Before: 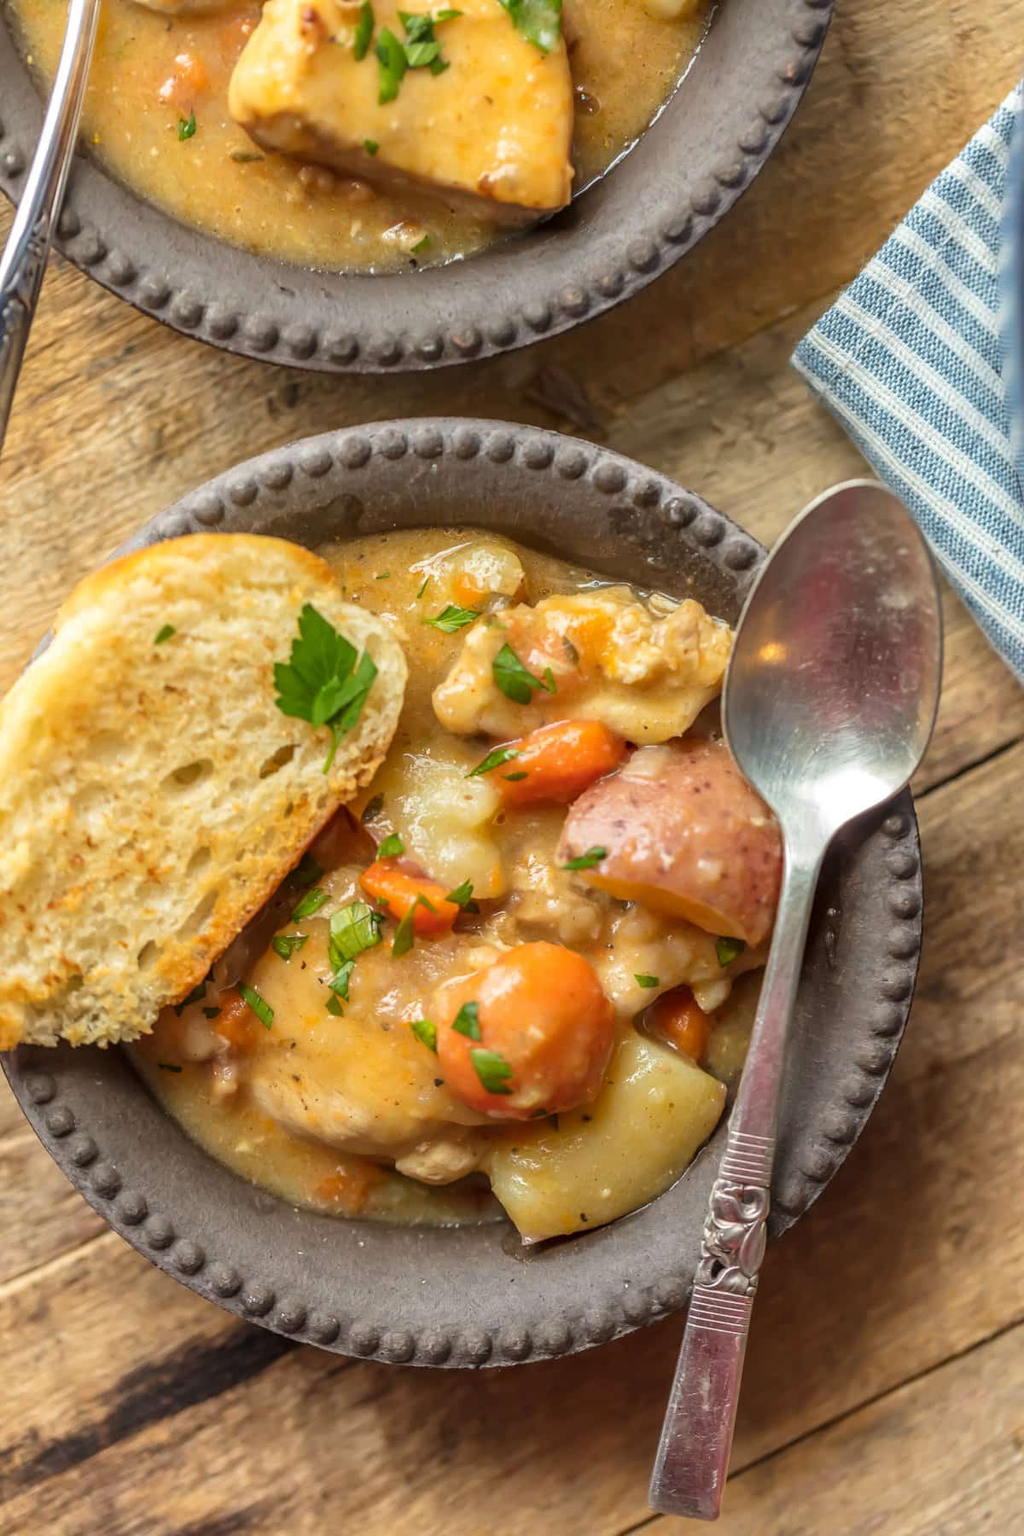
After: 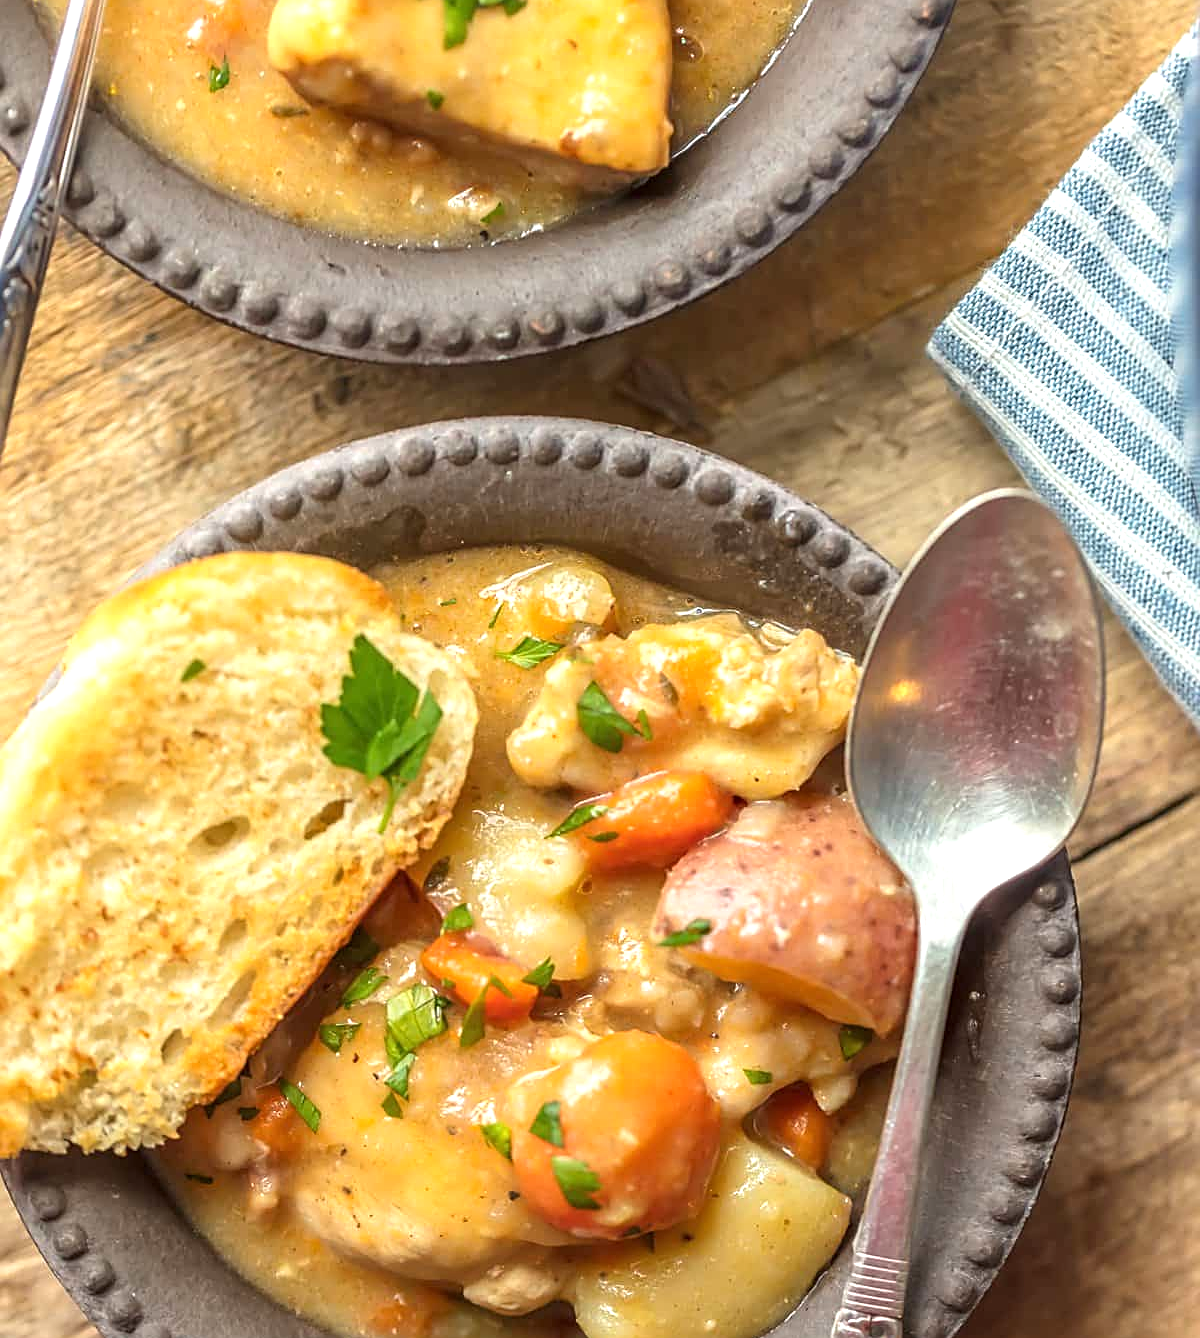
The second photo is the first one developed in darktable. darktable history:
crop: top 4.082%, bottom 21.562%
exposure: black level correction 0, exposure 0.5 EV, compensate highlight preservation false
sharpen: amount 0.491
